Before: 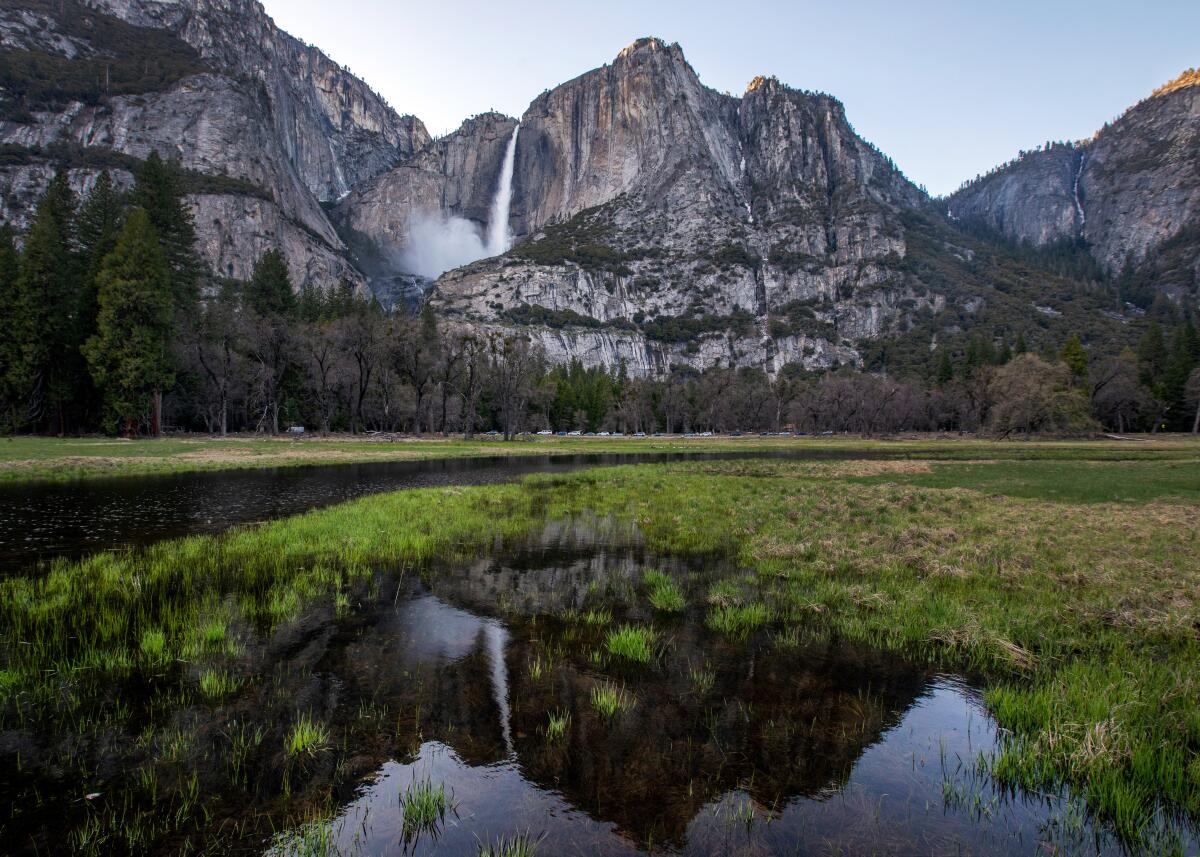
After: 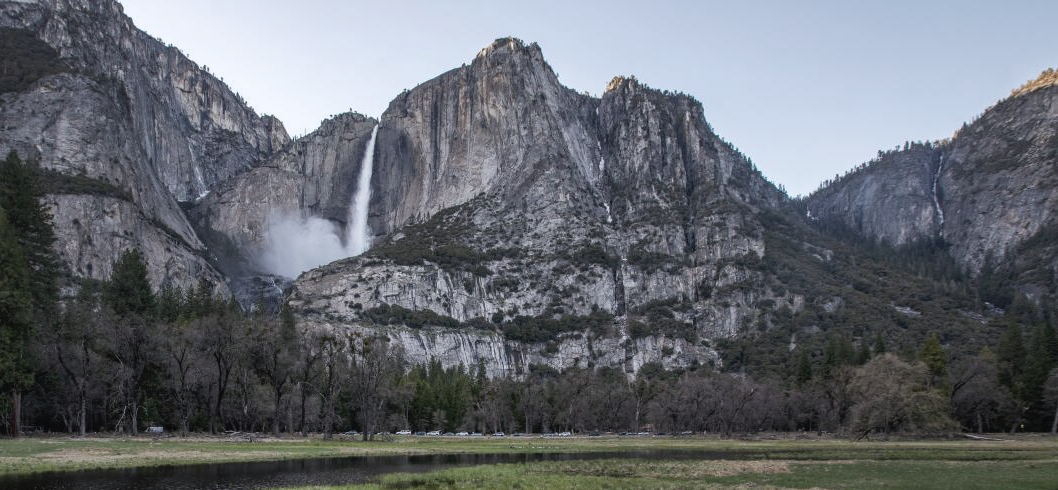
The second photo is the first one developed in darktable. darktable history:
crop and rotate: left 11.812%, bottom 42.776%
white balance: red 0.967, blue 1.049
exposure: compensate exposure bias true, compensate highlight preservation false
contrast brightness saturation: contrast -0.05, saturation -0.41
